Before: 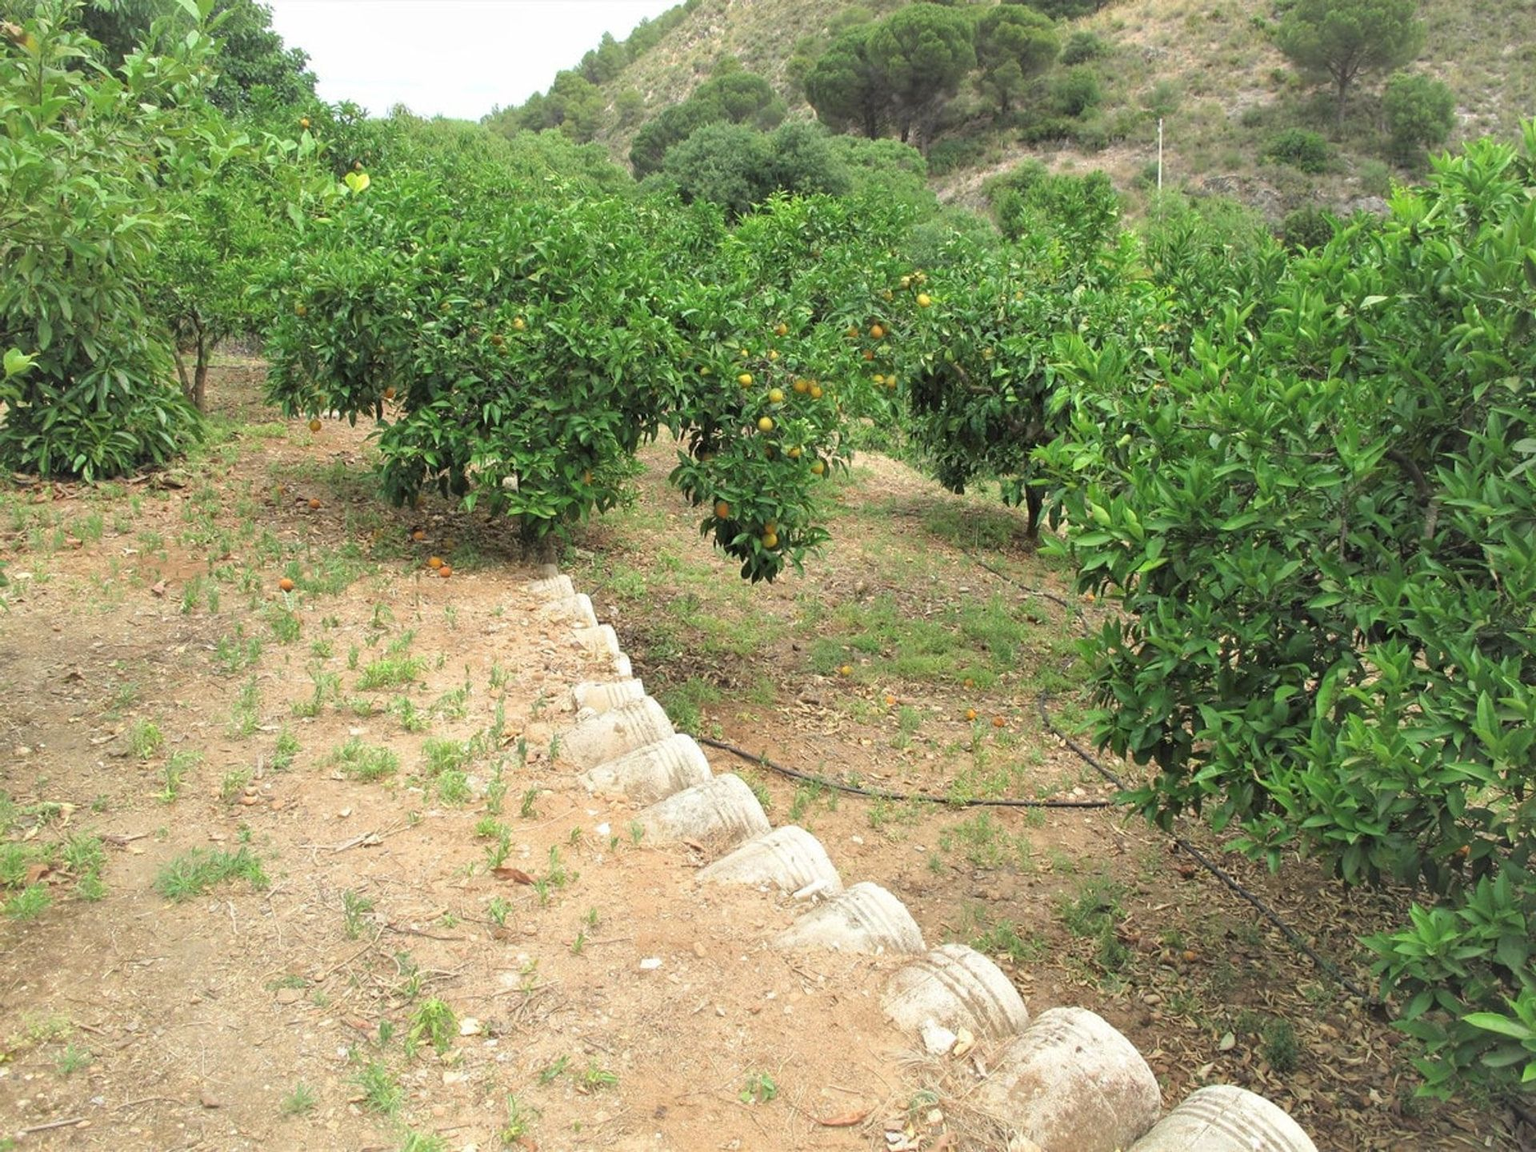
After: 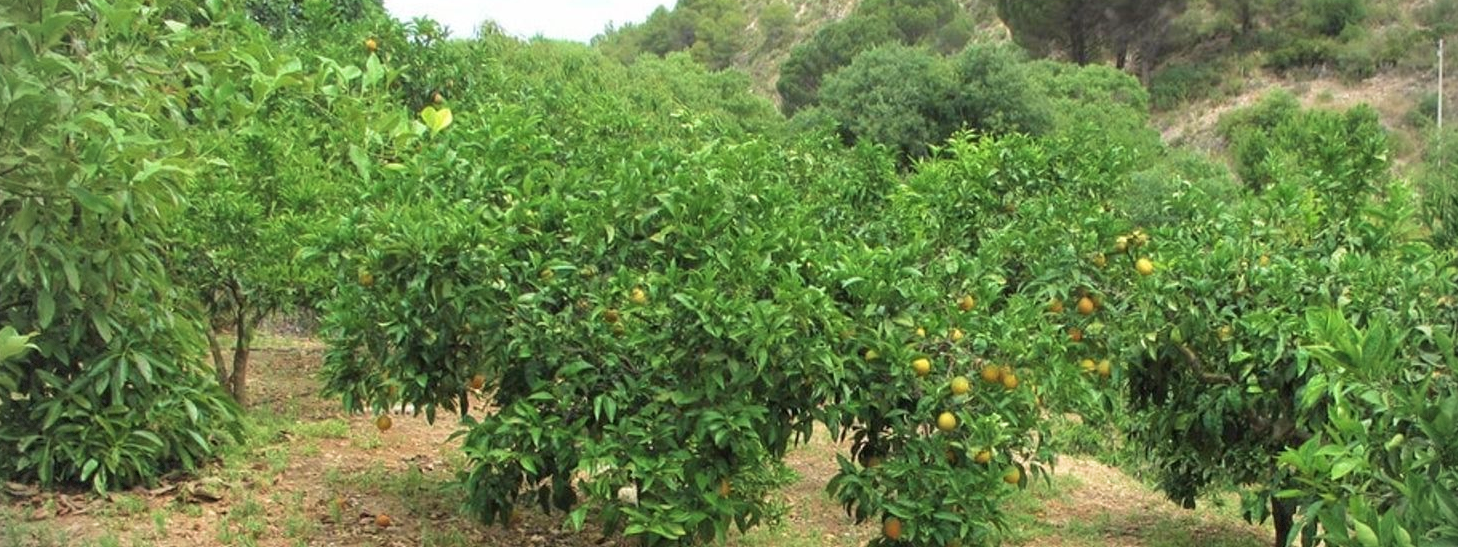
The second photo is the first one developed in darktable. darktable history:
vignetting: dithering 8-bit output
crop: left 0.53%, top 7.635%, right 23.49%, bottom 54.329%
velvia: on, module defaults
